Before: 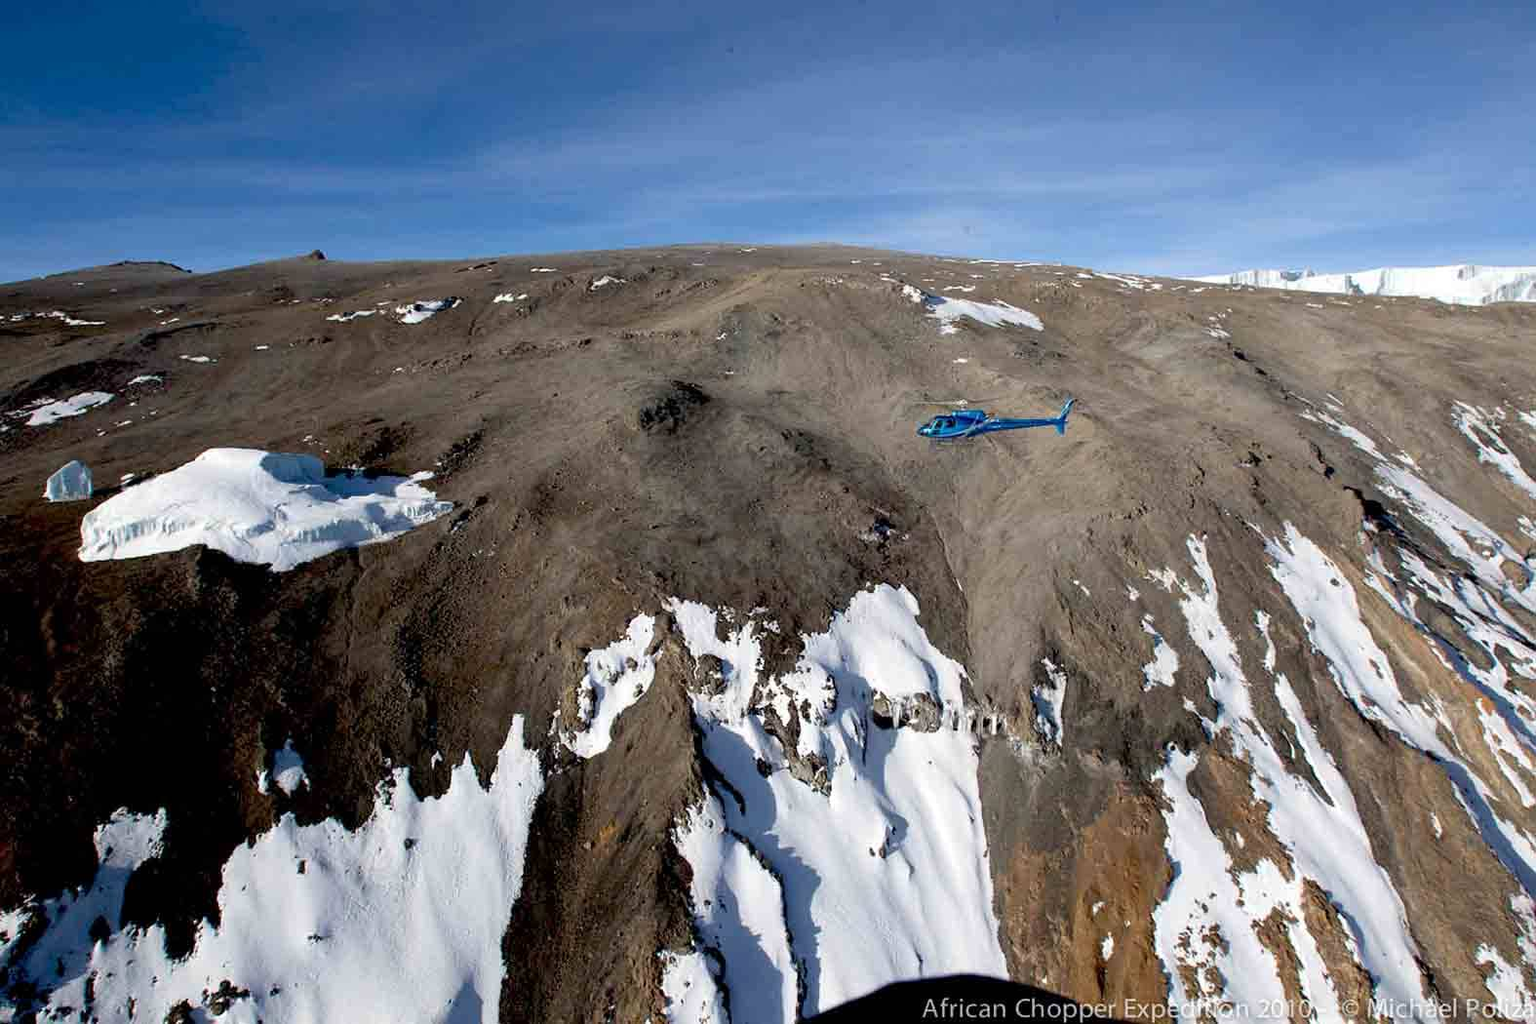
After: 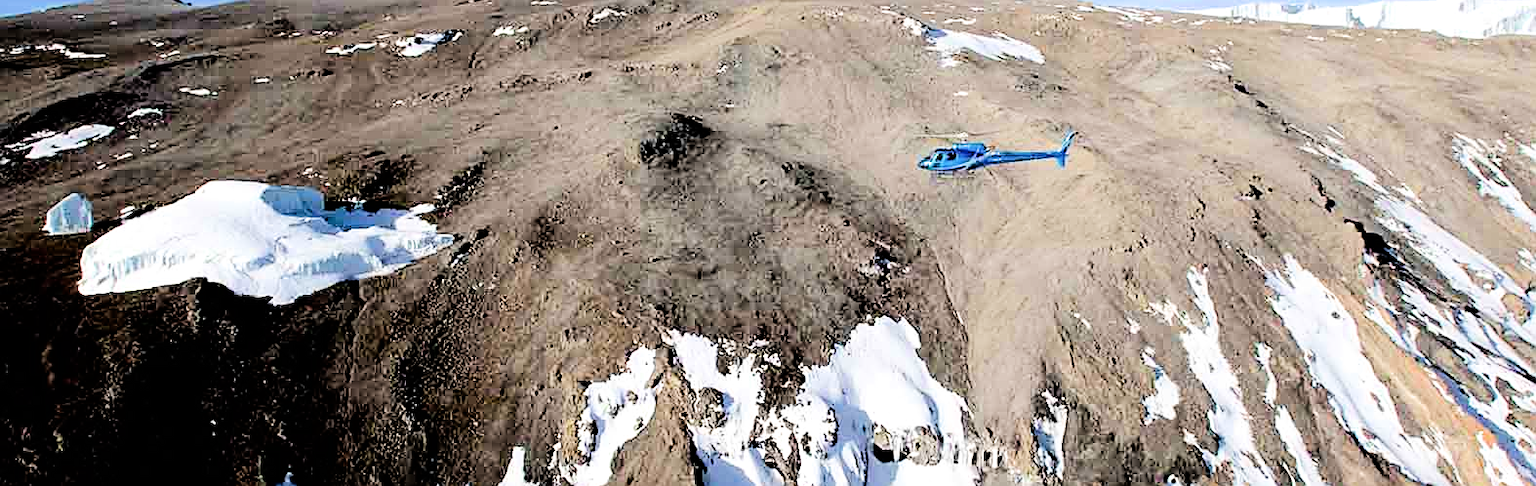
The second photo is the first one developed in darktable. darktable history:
filmic rgb: black relative exposure -7.99 EV, white relative exposure 2.36 EV, threshold 2.95 EV, hardness 6.62, enable highlight reconstruction true
sharpen: on, module defaults
tone equalizer: -7 EV 0.154 EV, -6 EV 0.611 EV, -5 EV 1.14 EV, -4 EV 1.36 EV, -3 EV 1.12 EV, -2 EV 0.6 EV, -1 EV 0.16 EV, edges refinement/feathering 500, mask exposure compensation -1.25 EV, preserve details no
crop and rotate: top 26.284%, bottom 26.128%
